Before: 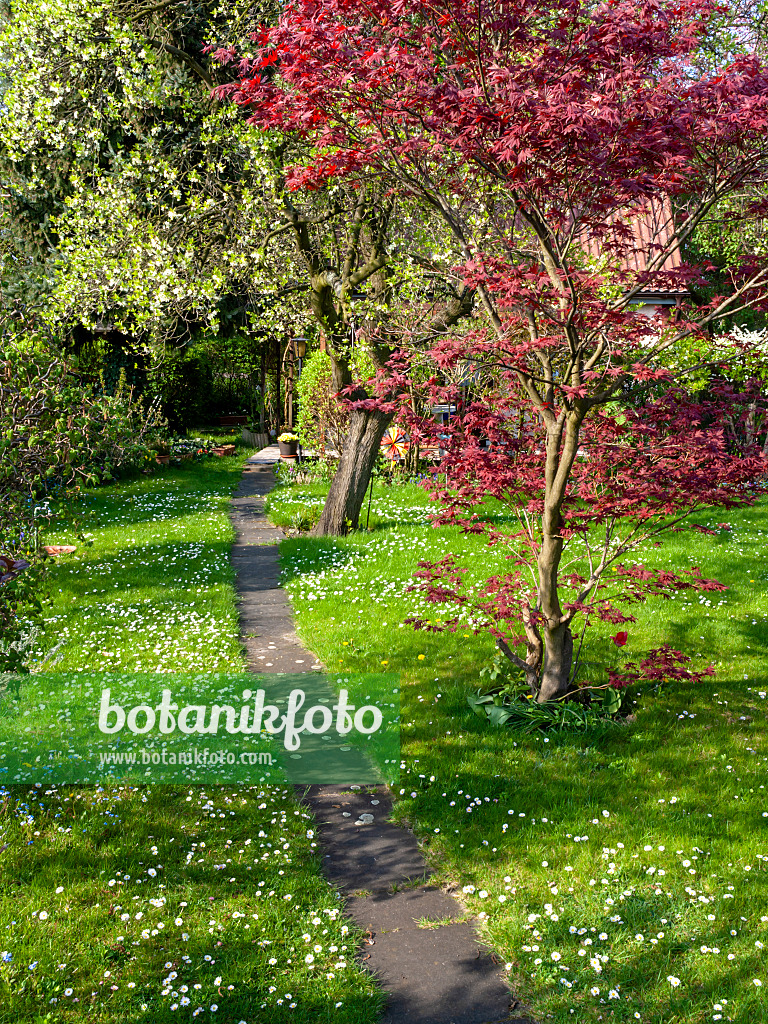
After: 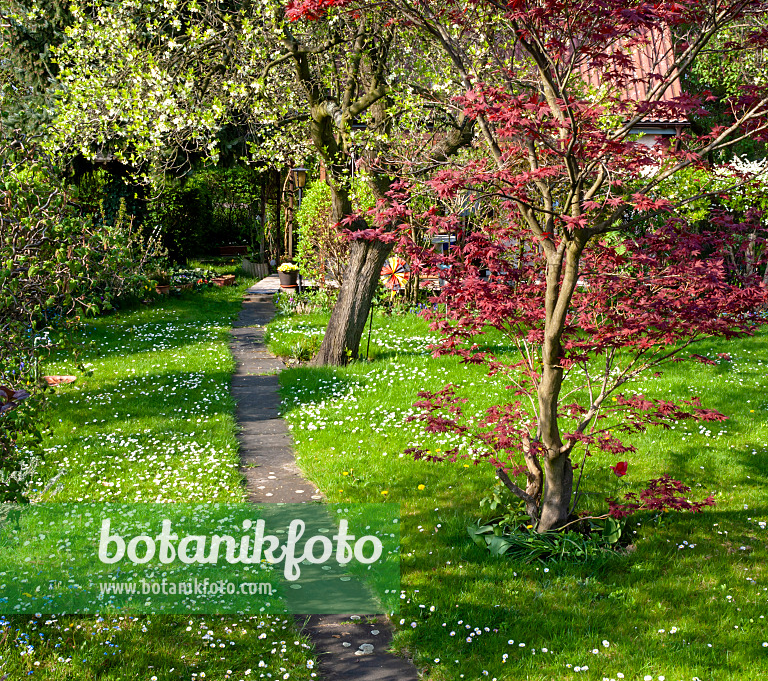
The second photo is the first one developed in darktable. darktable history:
crop: top 16.64%, bottom 16.784%
